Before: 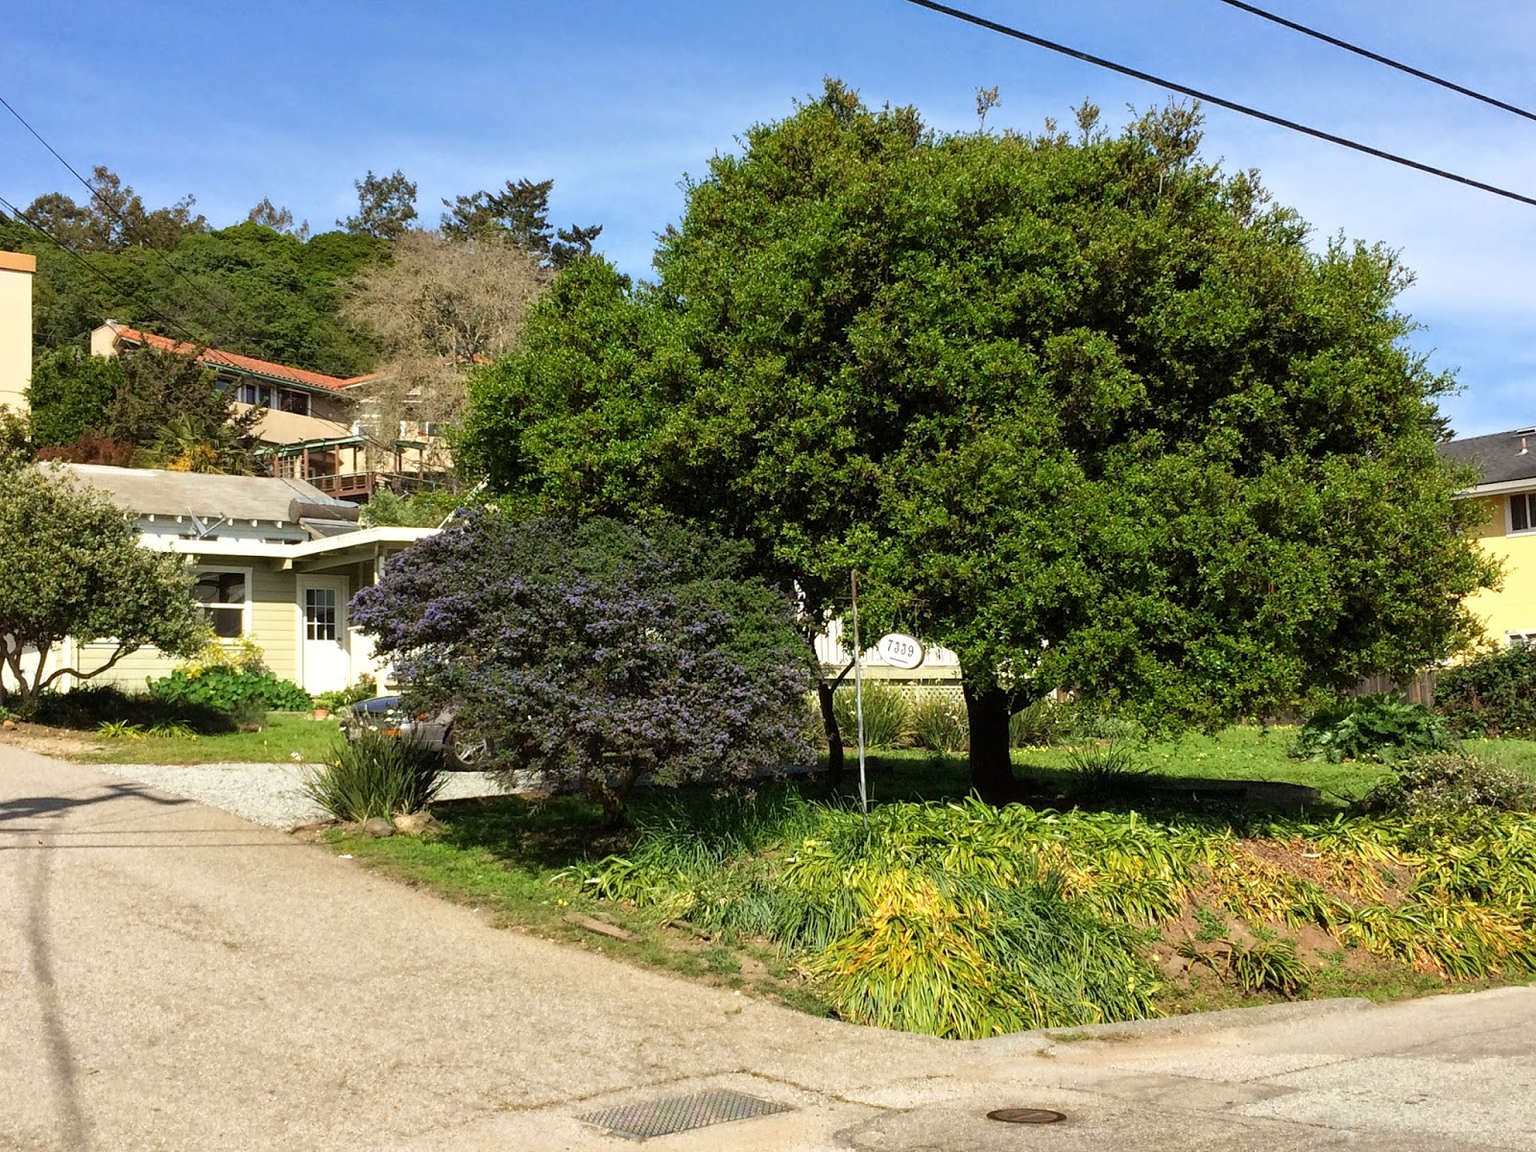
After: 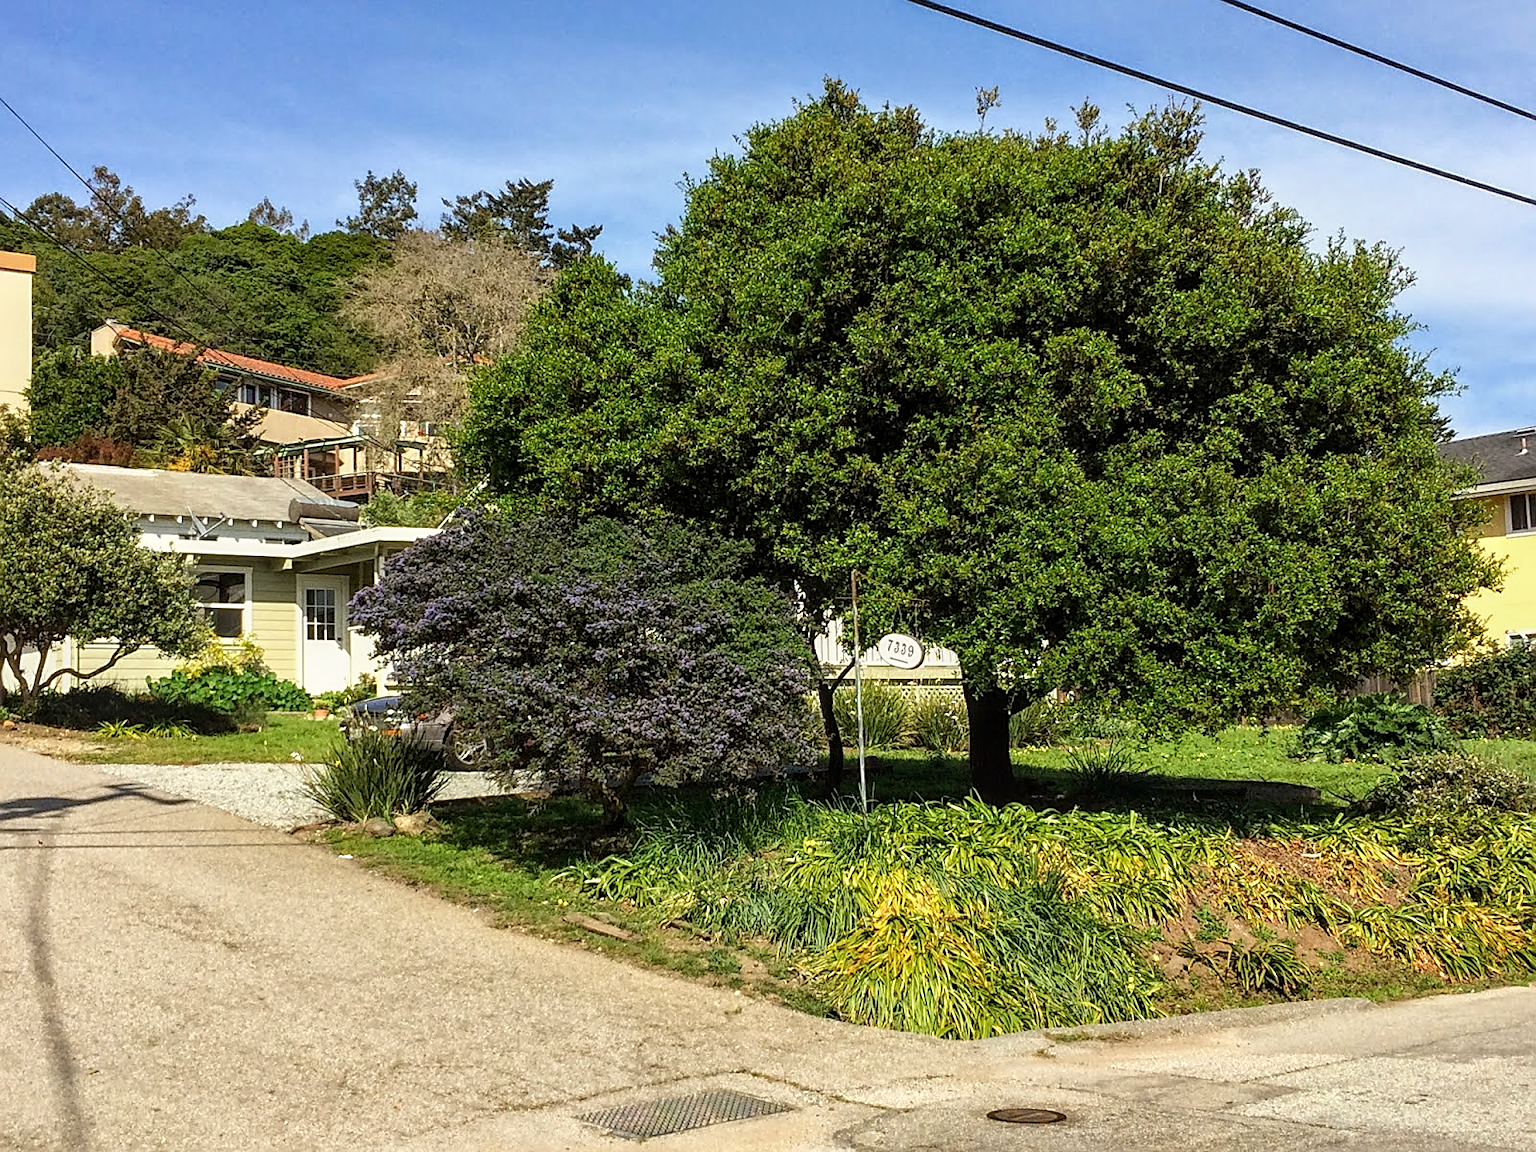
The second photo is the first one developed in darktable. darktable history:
sharpen: on, module defaults
local contrast: on, module defaults
color correction: highlights b* 2.94
